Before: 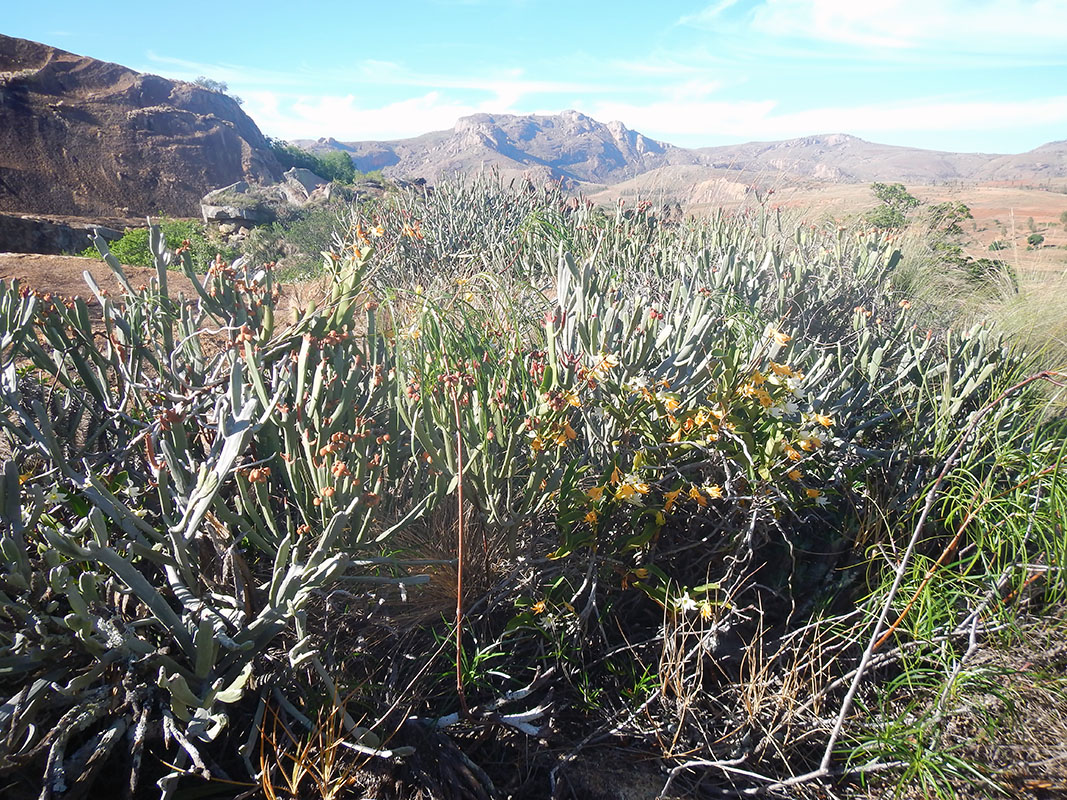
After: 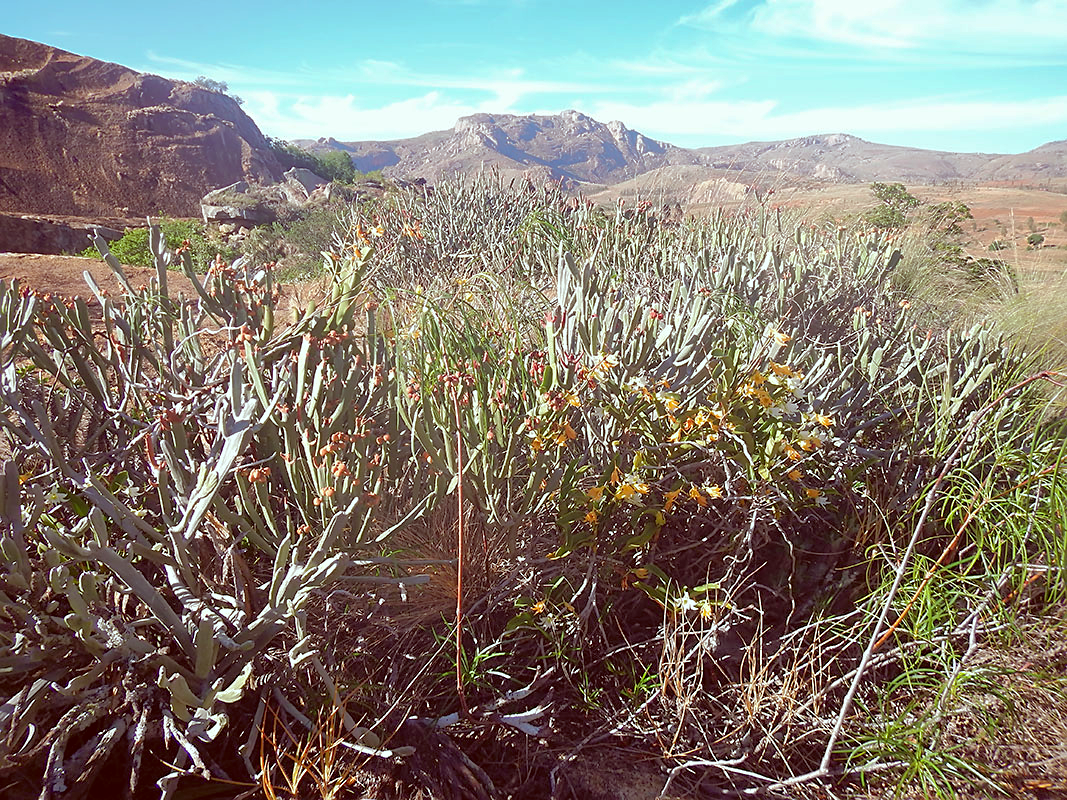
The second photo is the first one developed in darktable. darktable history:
shadows and highlights: on, module defaults
color correction: highlights a* -7.23, highlights b* -0.161, shadows a* 20.08, shadows b* 11.73
sharpen: radius 1.864, amount 0.398, threshold 1.271
